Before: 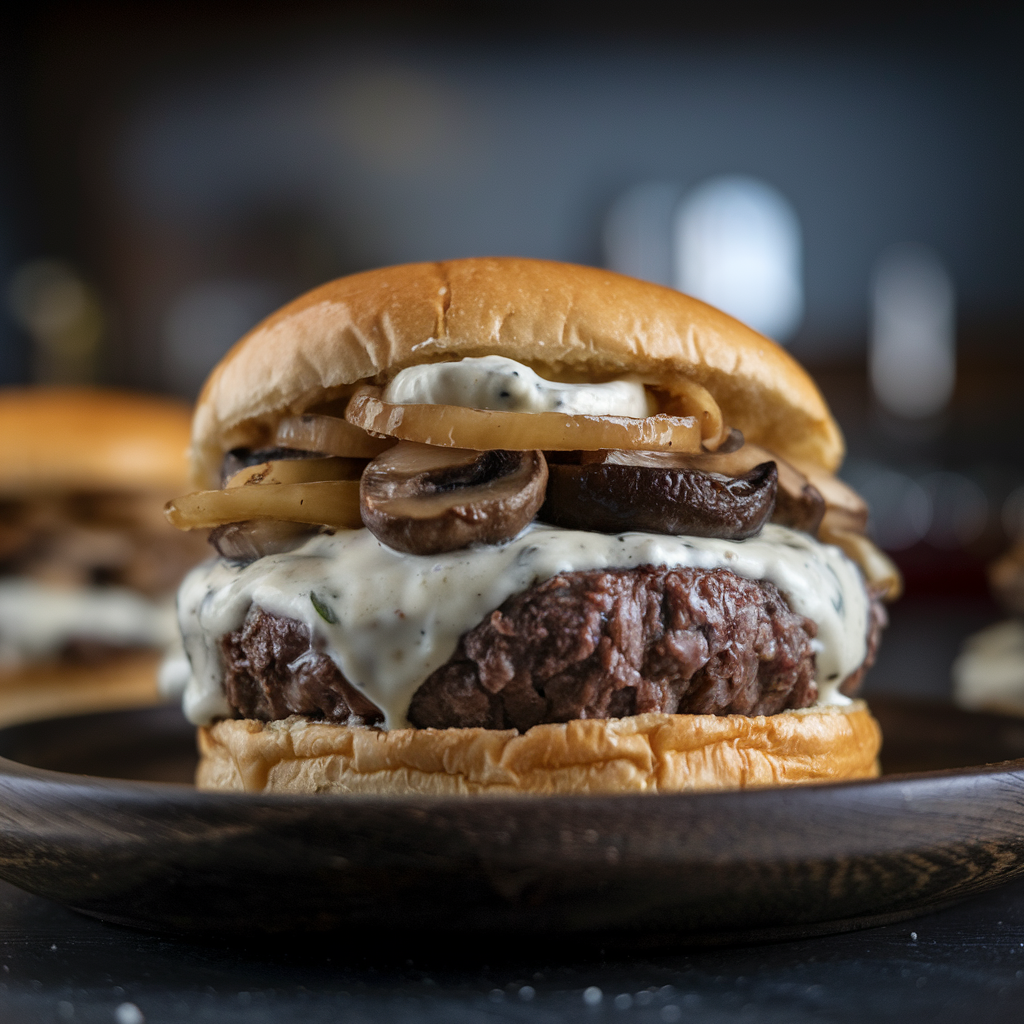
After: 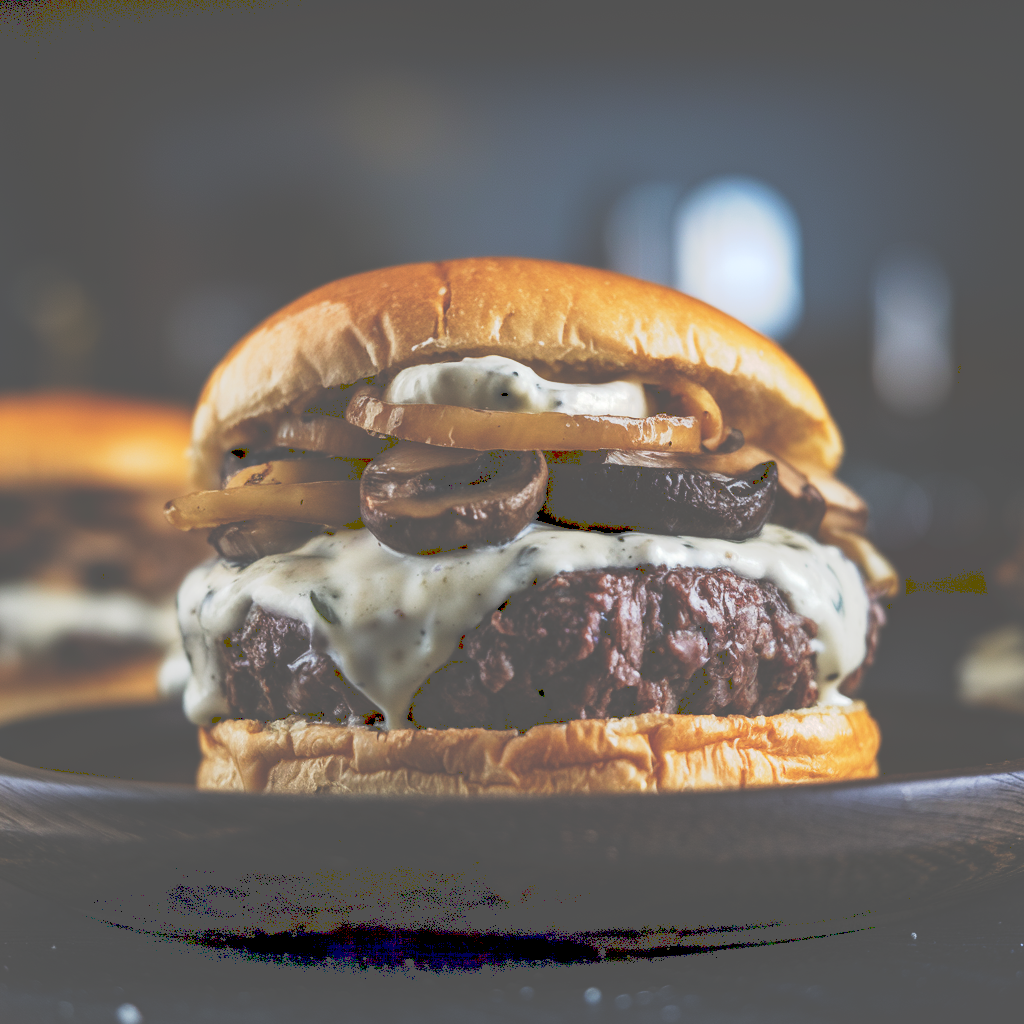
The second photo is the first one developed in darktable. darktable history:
haze removal: compatibility mode true, adaptive false
tone curve: curves: ch0 [(0, 0) (0.003, 0.345) (0.011, 0.345) (0.025, 0.345) (0.044, 0.349) (0.069, 0.353) (0.1, 0.356) (0.136, 0.359) (0.177, 0.366) (0.224, 0.378) (0.277, 0.398) (0.335, 0.429) (0.399, 0.476) (0.468, 0.545) (0.543, 0.624) (0.623, 0.721) (0.709, 0.811) (0.801, 0.876) (0.898, 0.913) (1, 1)], preserve colors none
